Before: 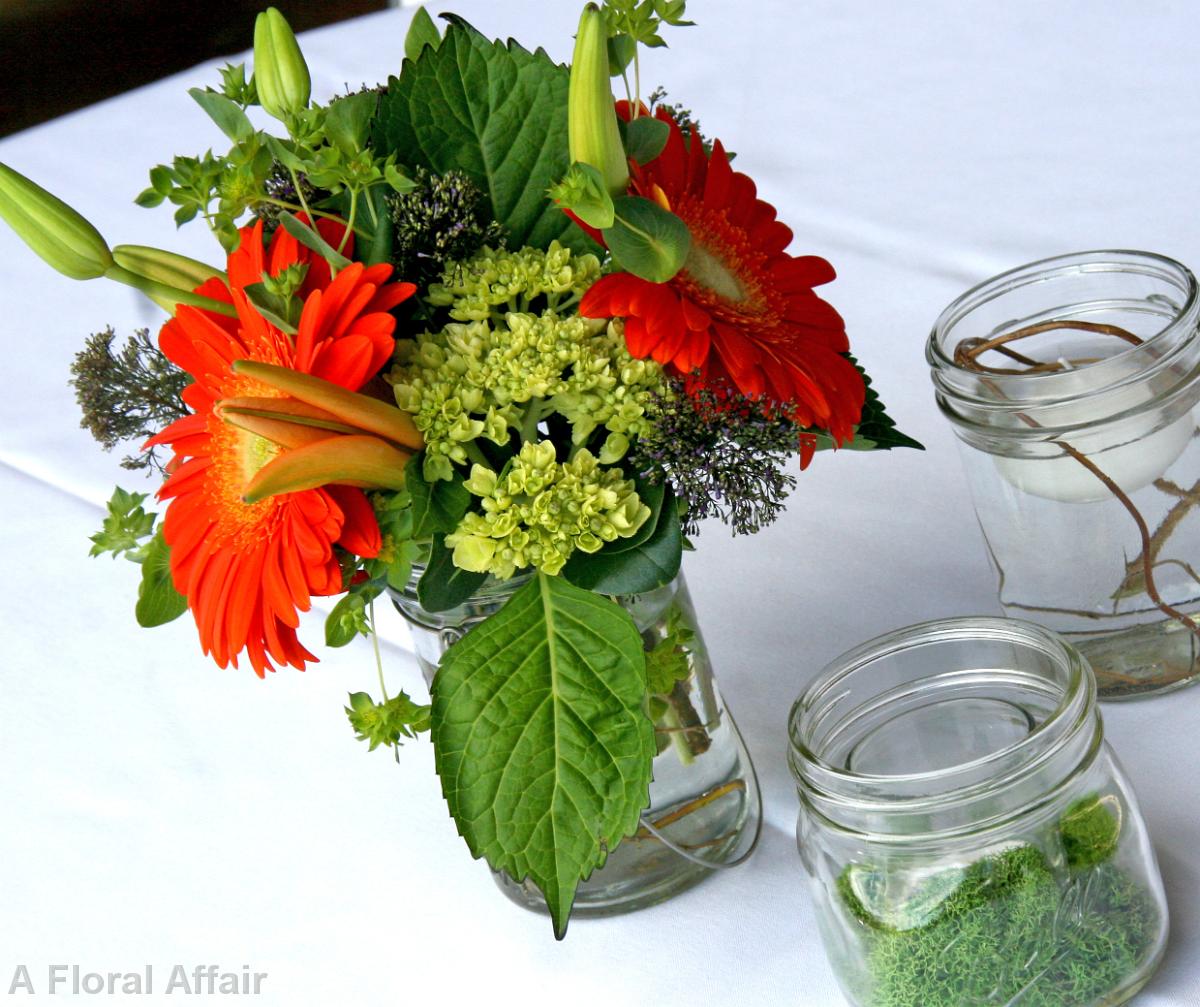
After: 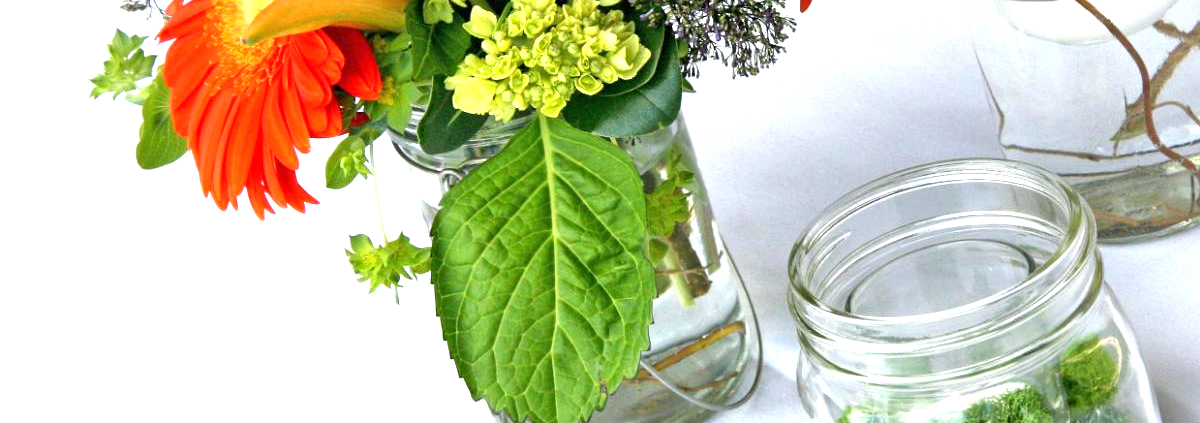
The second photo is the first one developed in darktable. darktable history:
crop: top 45.551%, bottom 12.262%
exposure: exposure 0.935 EV, compensate highlight preservation false
